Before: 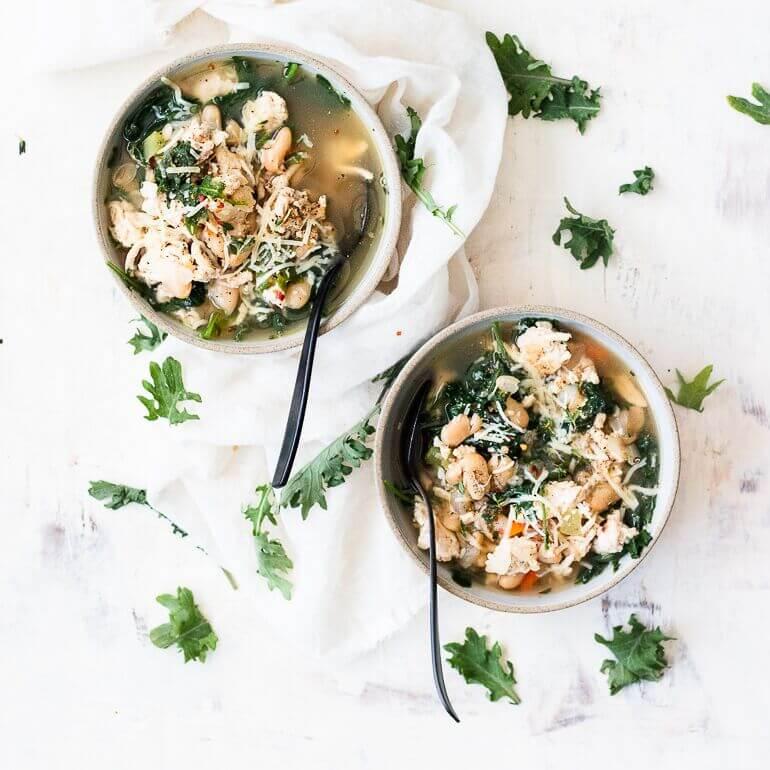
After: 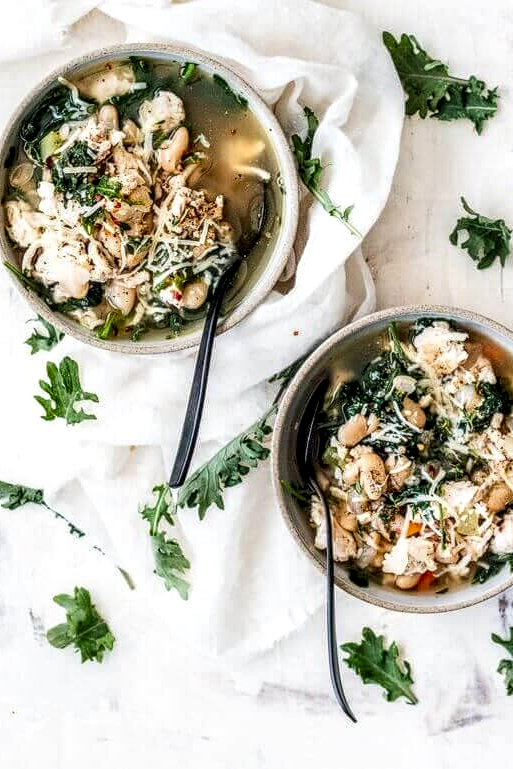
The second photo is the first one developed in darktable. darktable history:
crop and rotate: left 13.381%, right 19.868%
local contrast: highlights 1%, shadows 2%, detail 182%
